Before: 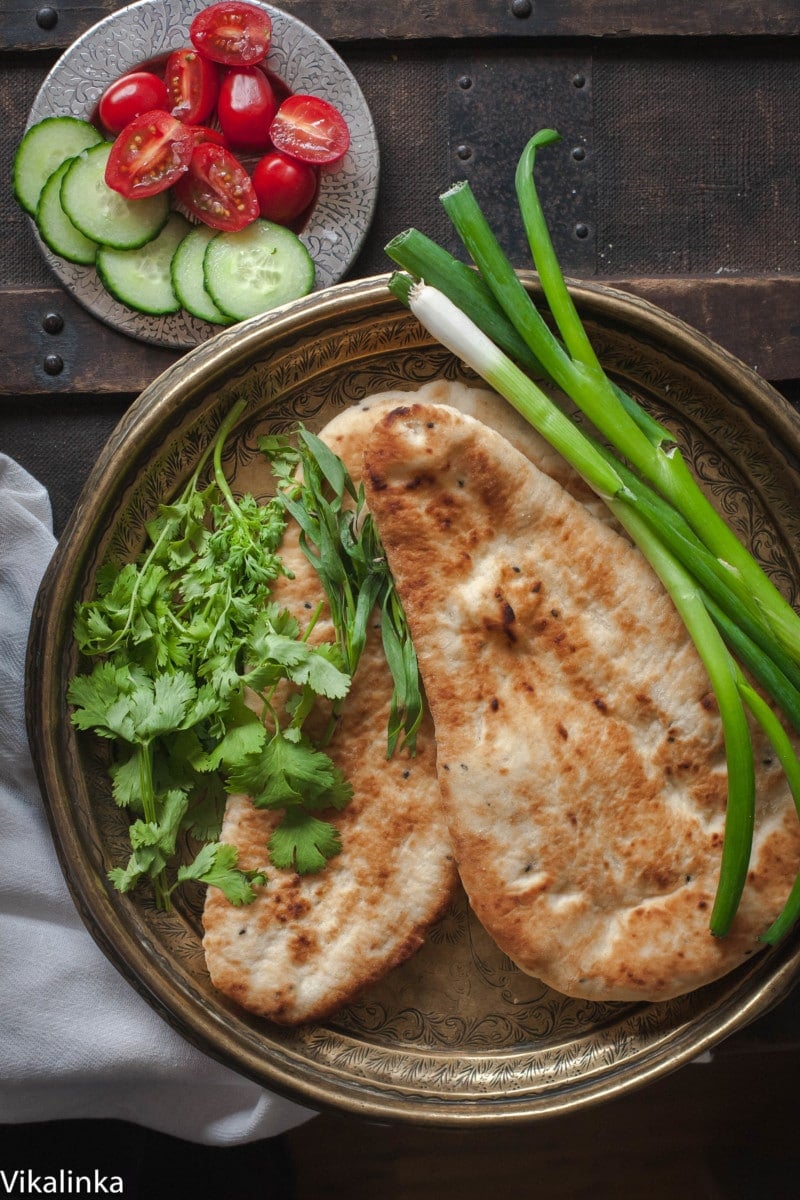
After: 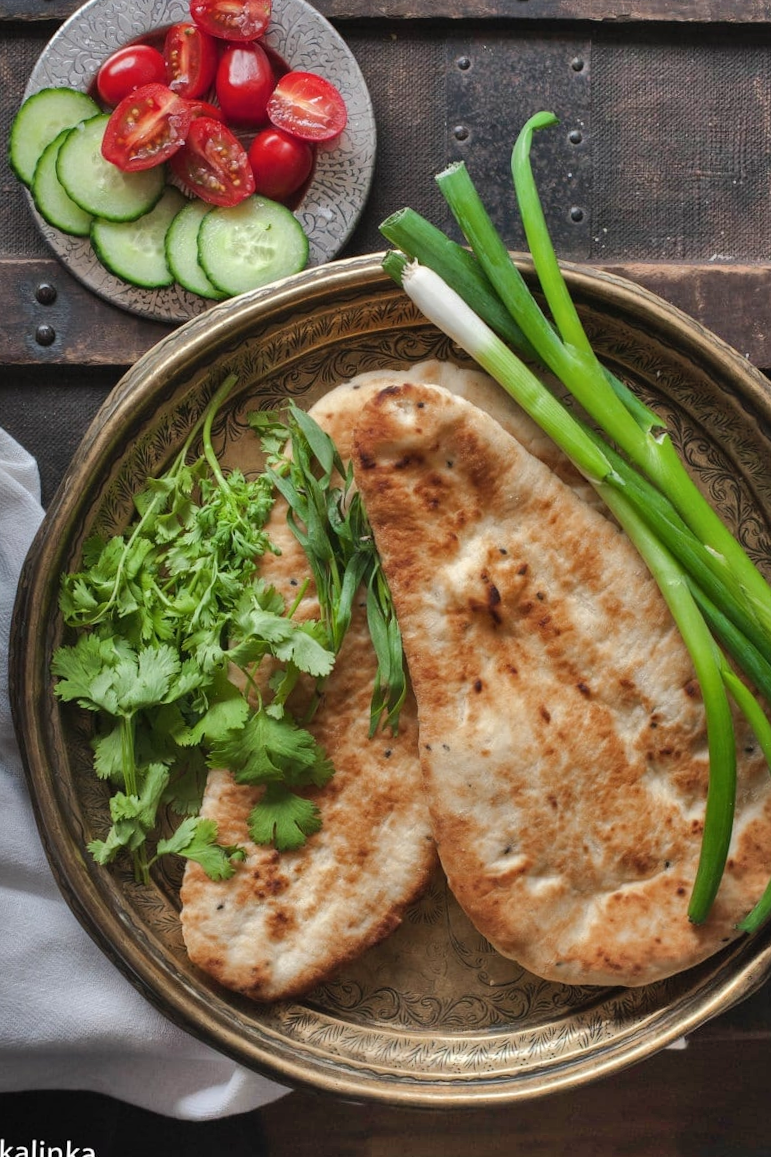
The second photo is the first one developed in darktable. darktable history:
shadows and highlights: shadows 74.52, highlights -26.58, shadows color adjustment 97.67%, soften with gaussian
crop and rotate: angle -1.4°
